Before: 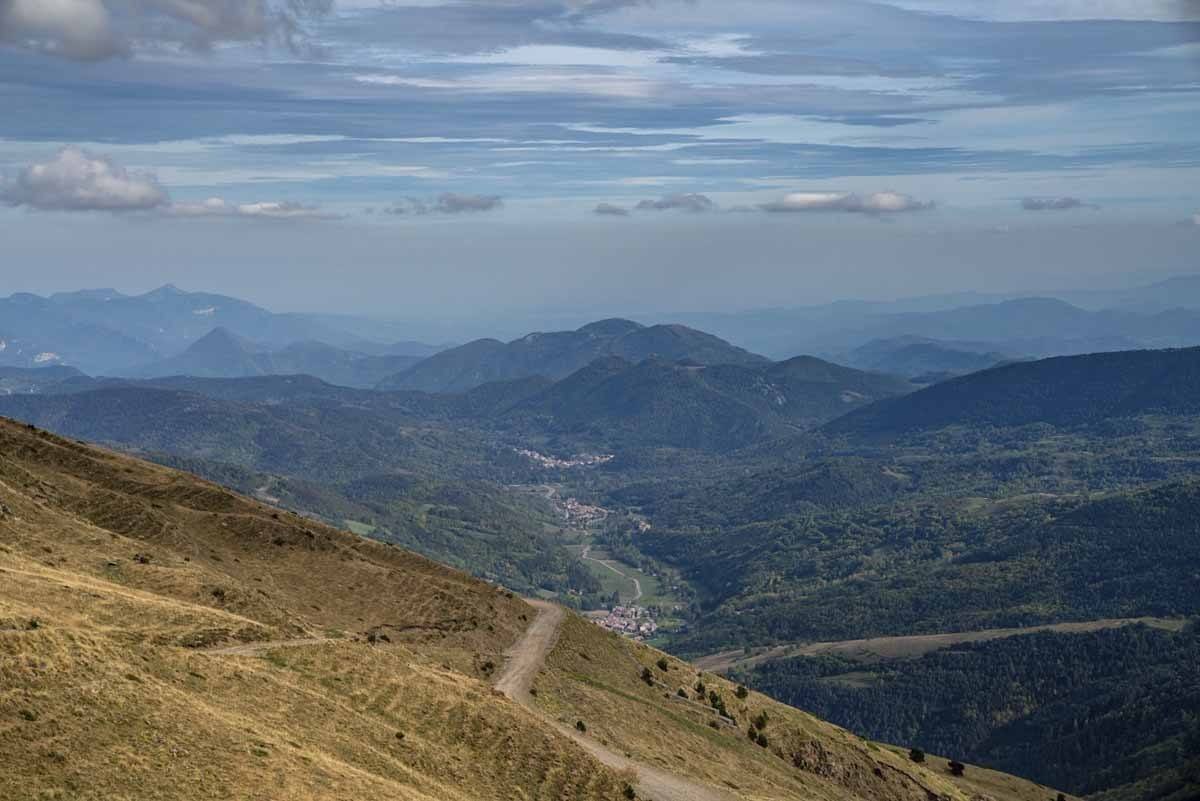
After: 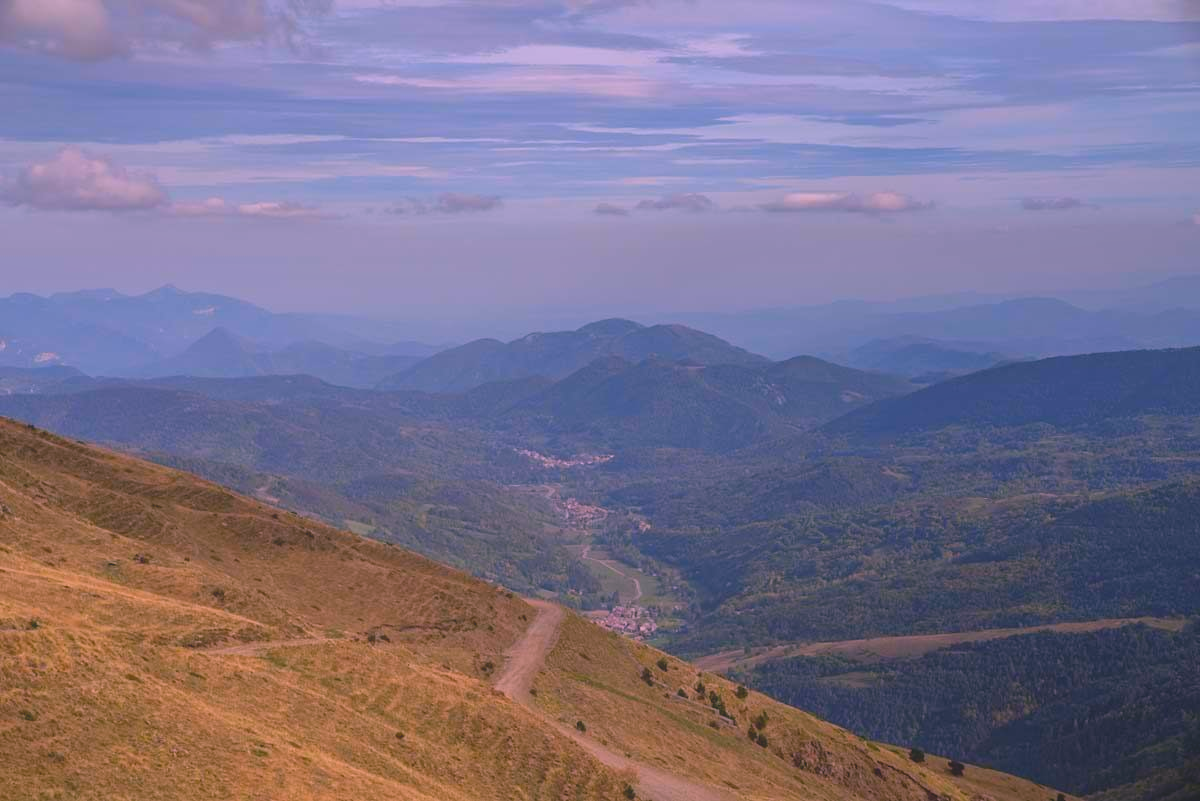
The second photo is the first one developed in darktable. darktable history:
lowpass: radius 0.1, contrast 0.85, saturation 1.1, unbound 0
white balance: red 1.188, blue 1.11
local contrast: detail 70%
